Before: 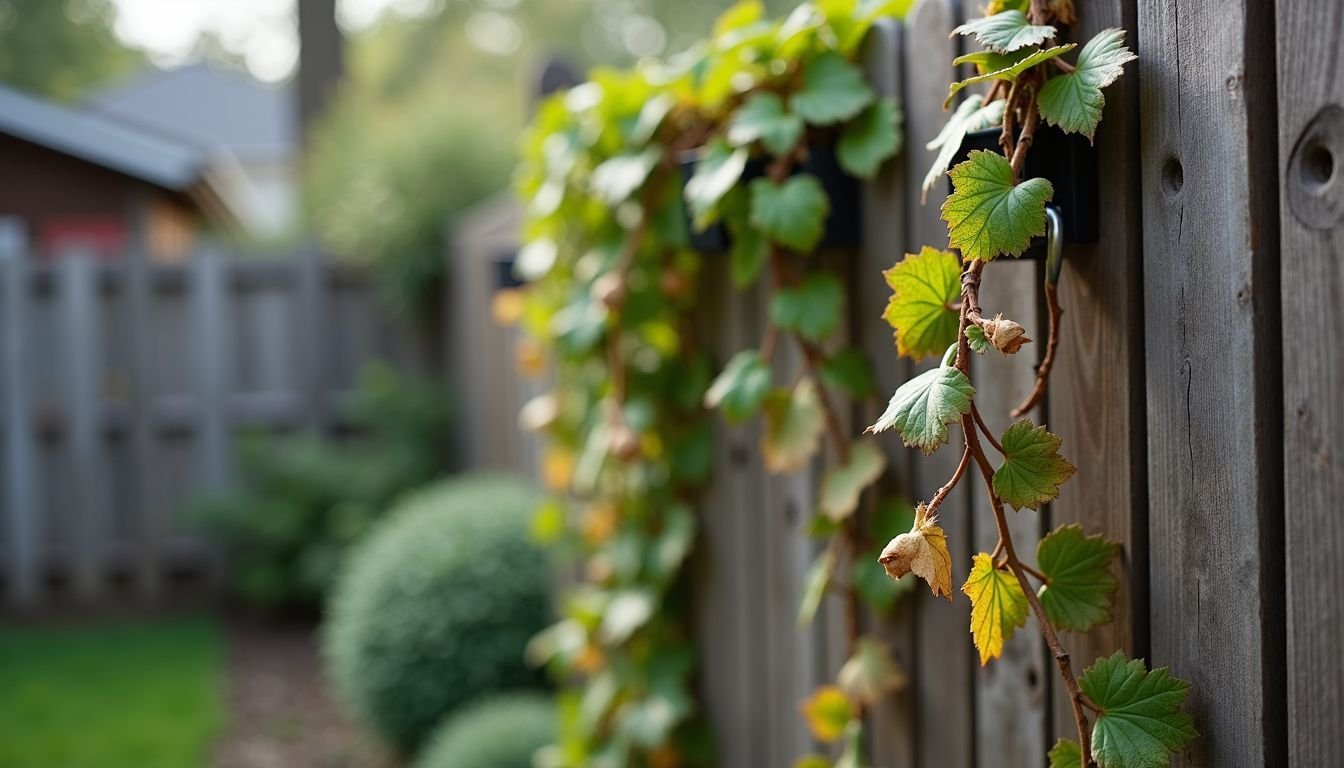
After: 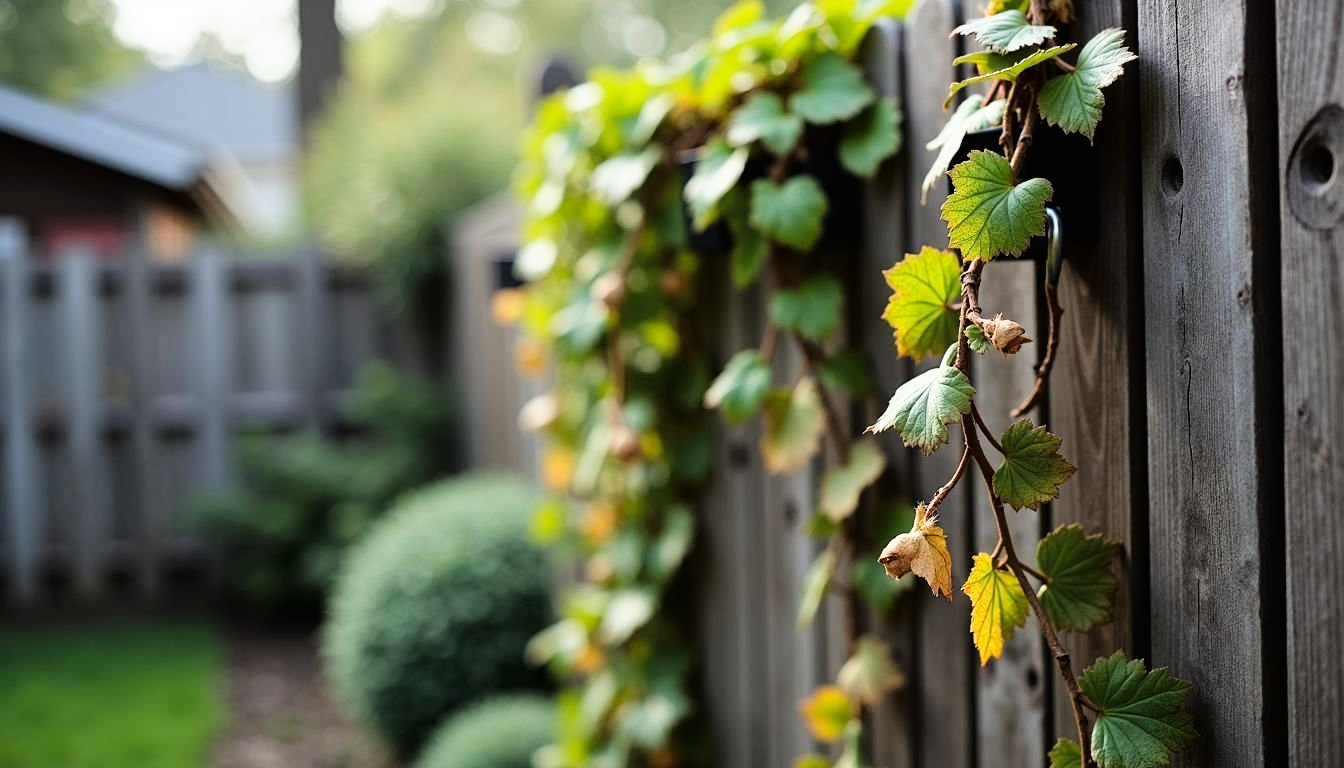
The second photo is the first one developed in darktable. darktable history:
tone curve: curves: ch0 [(0, 0) (0.003, 0.003) (0.011, 0.005) (0.025, 0.008) (0.044, 0.012) (0.069, 0.02) (0.1, 0.031) (0.136, 0.047) (0.177, 0.088) (0.224, 0.141) (0.277, 0.222) (0.335, 0.32) (0.399, 0.422) (0.468, 0.523) (0.543, 0.623) (0.623, 0.716) (0.709, 0.796) (0.801, 0.88) (0.898, 0.958) (1, 1)], color space Lab, linked channels, preserve colors none
